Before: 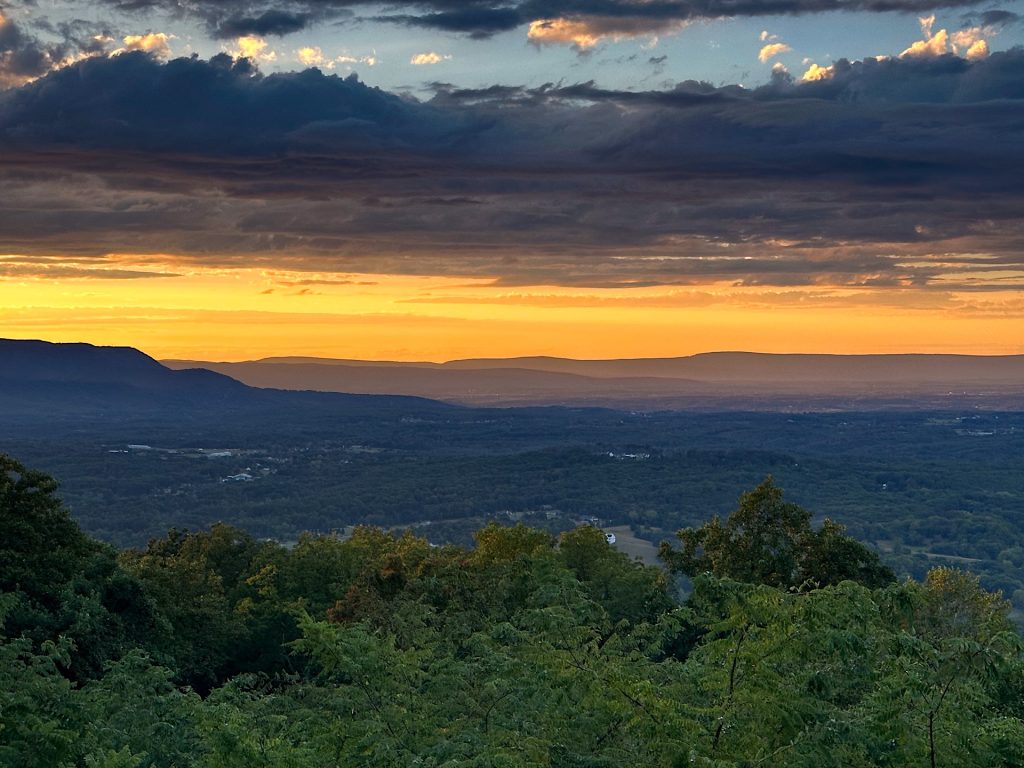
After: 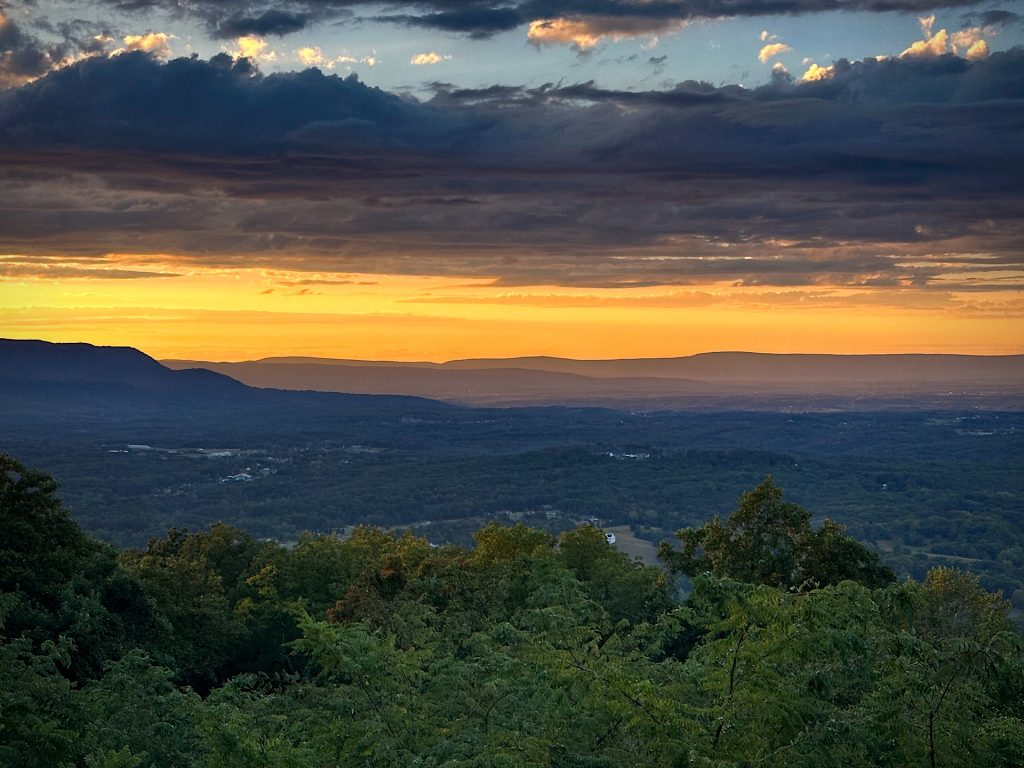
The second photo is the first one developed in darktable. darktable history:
vignetting: saturation -0.031, center (-0.054, -0.354), unbound false
